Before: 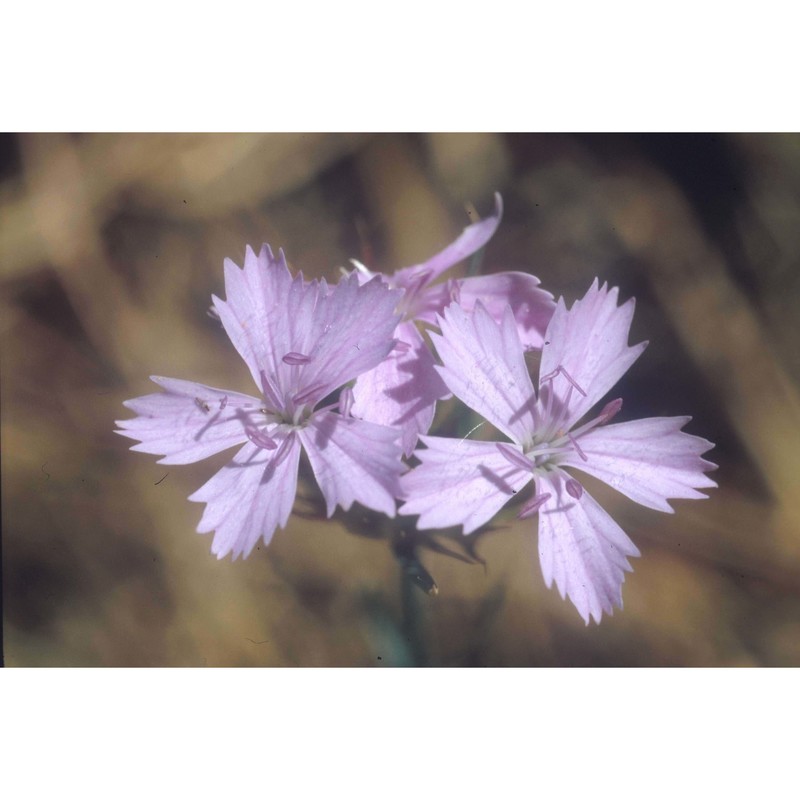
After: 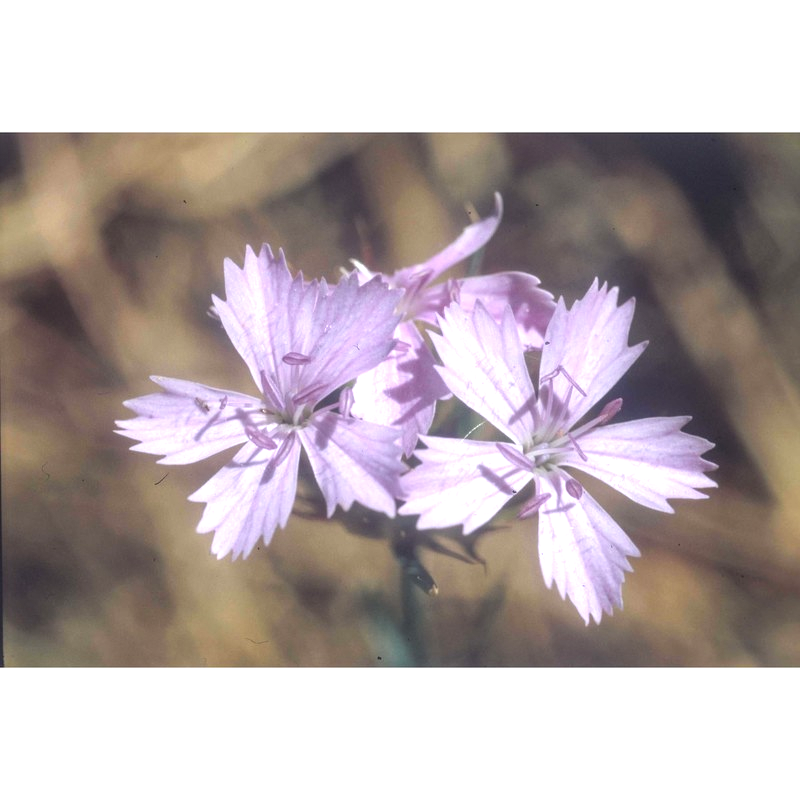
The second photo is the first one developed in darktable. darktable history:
local contrast: on, module defaults
exposure: exposure 0.506 EV, compensate highlight preservation false
